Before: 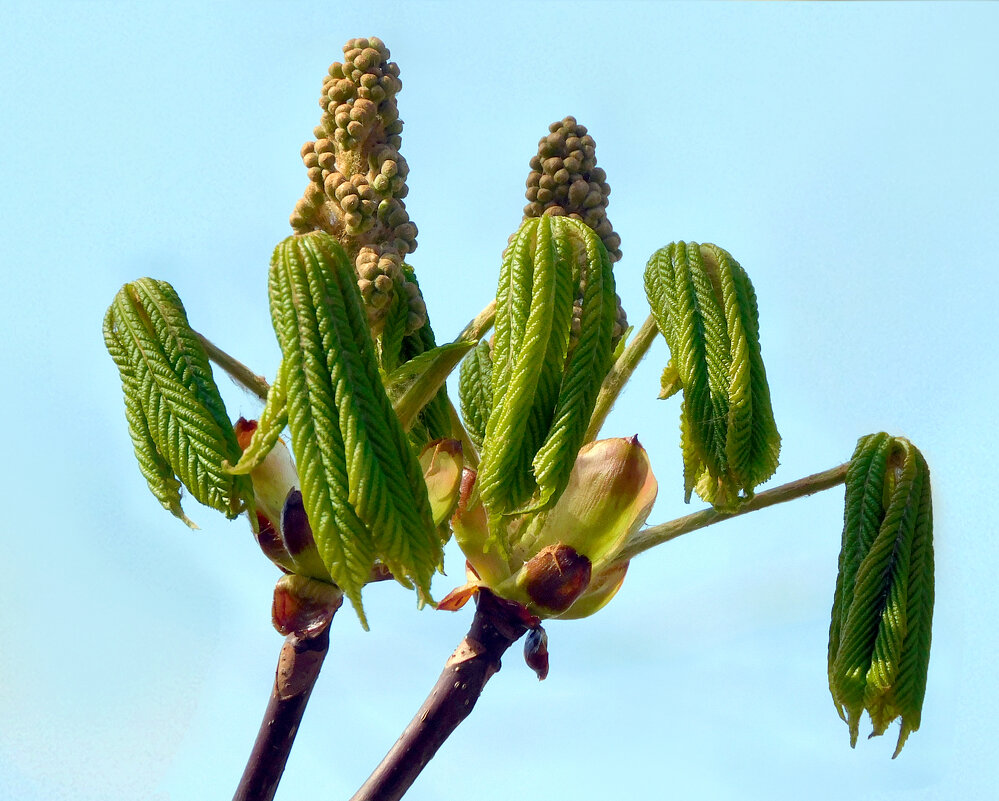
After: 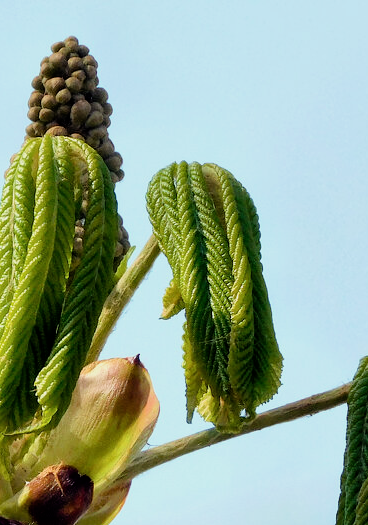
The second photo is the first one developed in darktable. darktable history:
filmic rgb: black relative exposure -5 EV, white relative exposure 3.2 EV, hardness 3.42, contrast 1.2, highlights saturation mix -30%
crop and rotate: left 49.936%, top 10.094%, right 13.136%, bottom 24.256%
